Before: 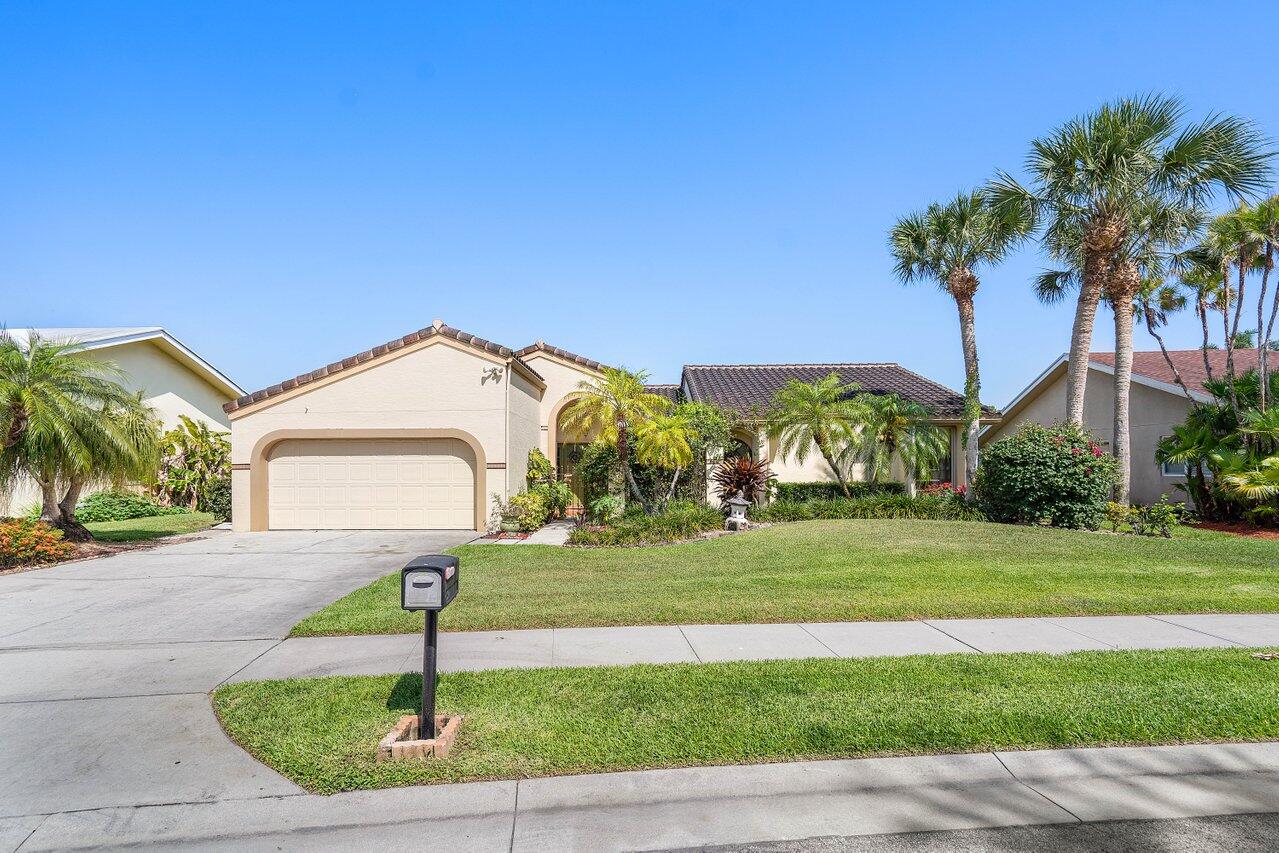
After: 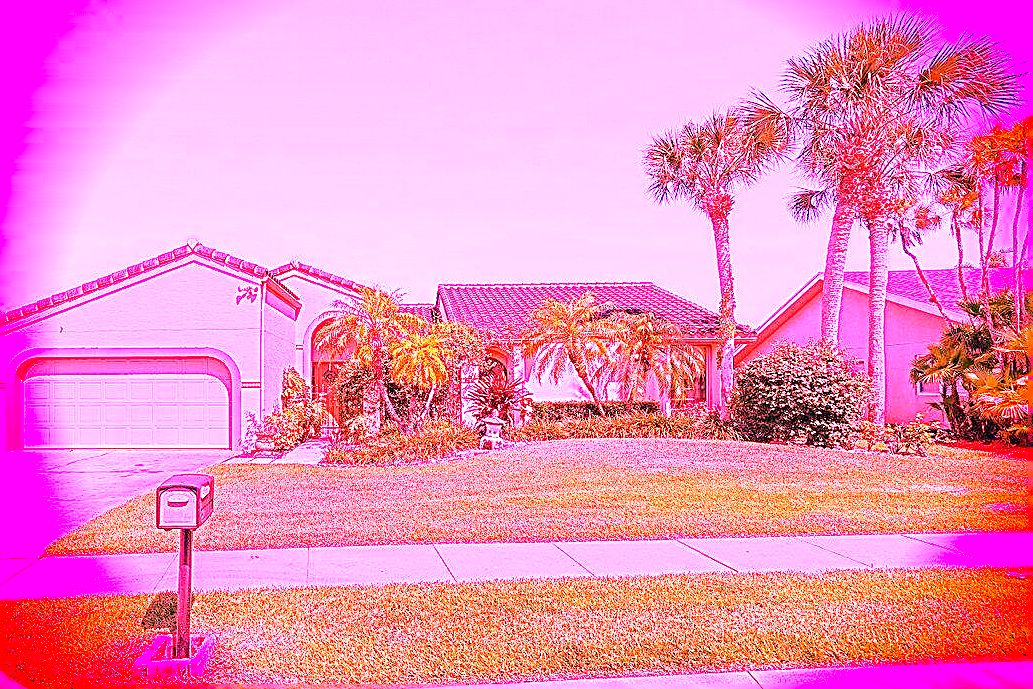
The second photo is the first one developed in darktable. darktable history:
exposure: black level correction 0, exposure 0.7 EV, compensate exposure bias true, compensate highlight preservation false
sharpen: on, module defaults
crop: left 19.159%, top 9.58%, bottom 9.58%
color correction: highlights a* 5.38, highlights b* 5.3, shadows a* -4.26, shadows b* -5.11
white balance: red 4.26, blue 1.802
vignetting: fall-off start 88.53%, fall-off radius 44.2%, saturation 0.376, width/height ratio 1.161
local contrast: mode bilateral grid, contrast 20, coarseness 50, detail 120%, midtone range 0.2
